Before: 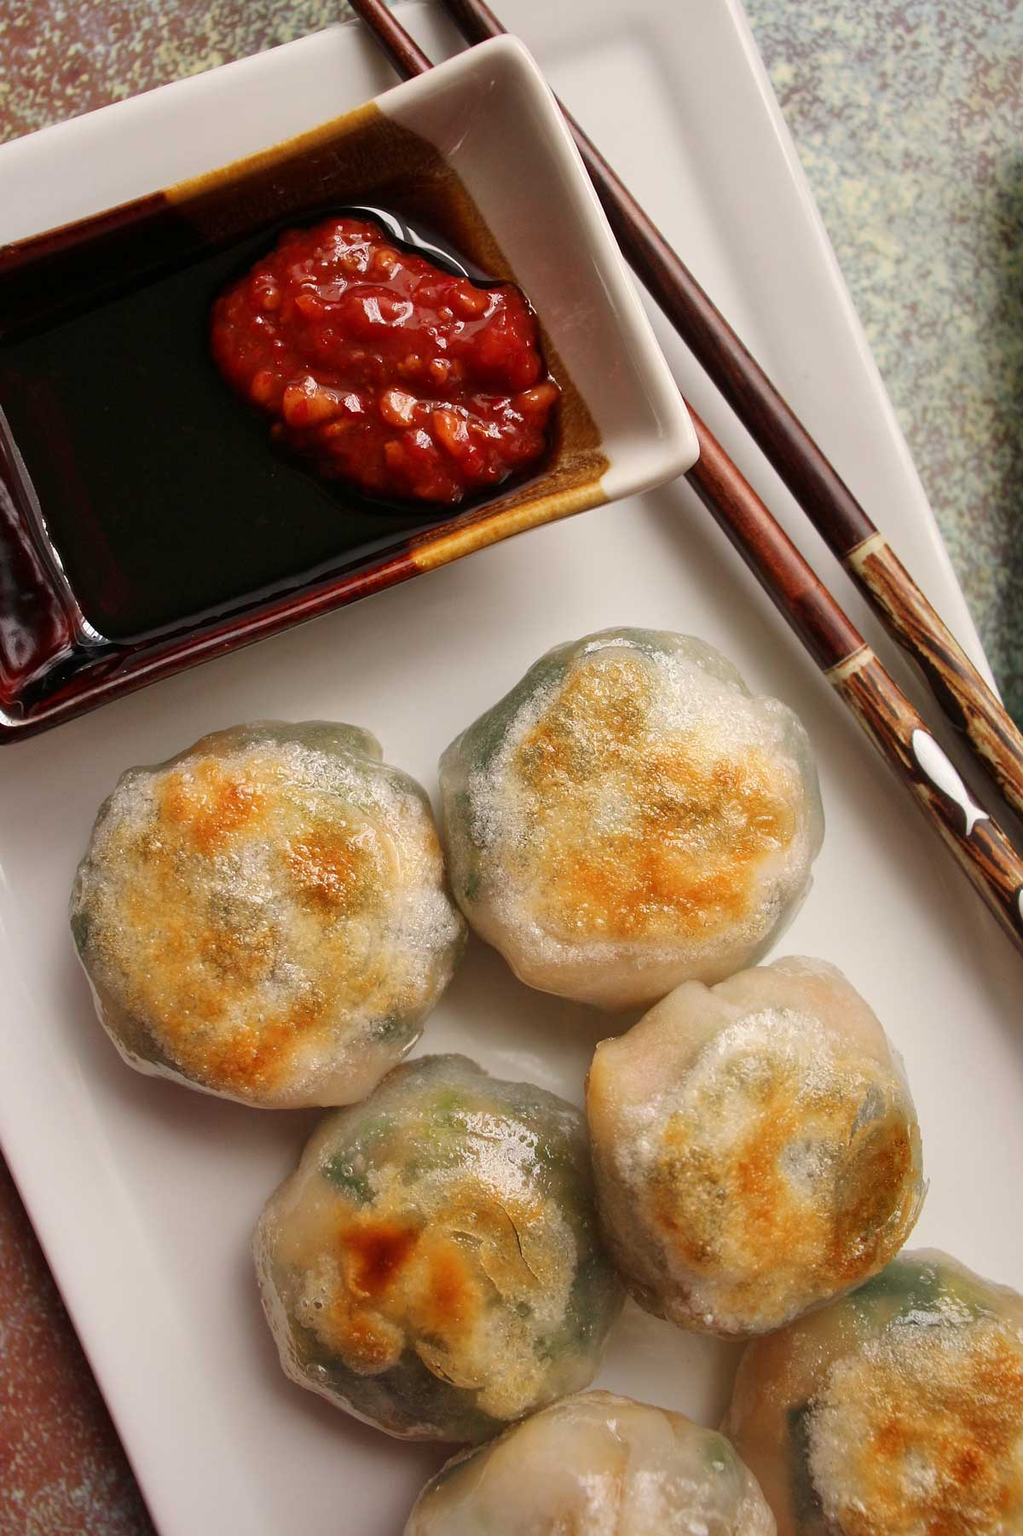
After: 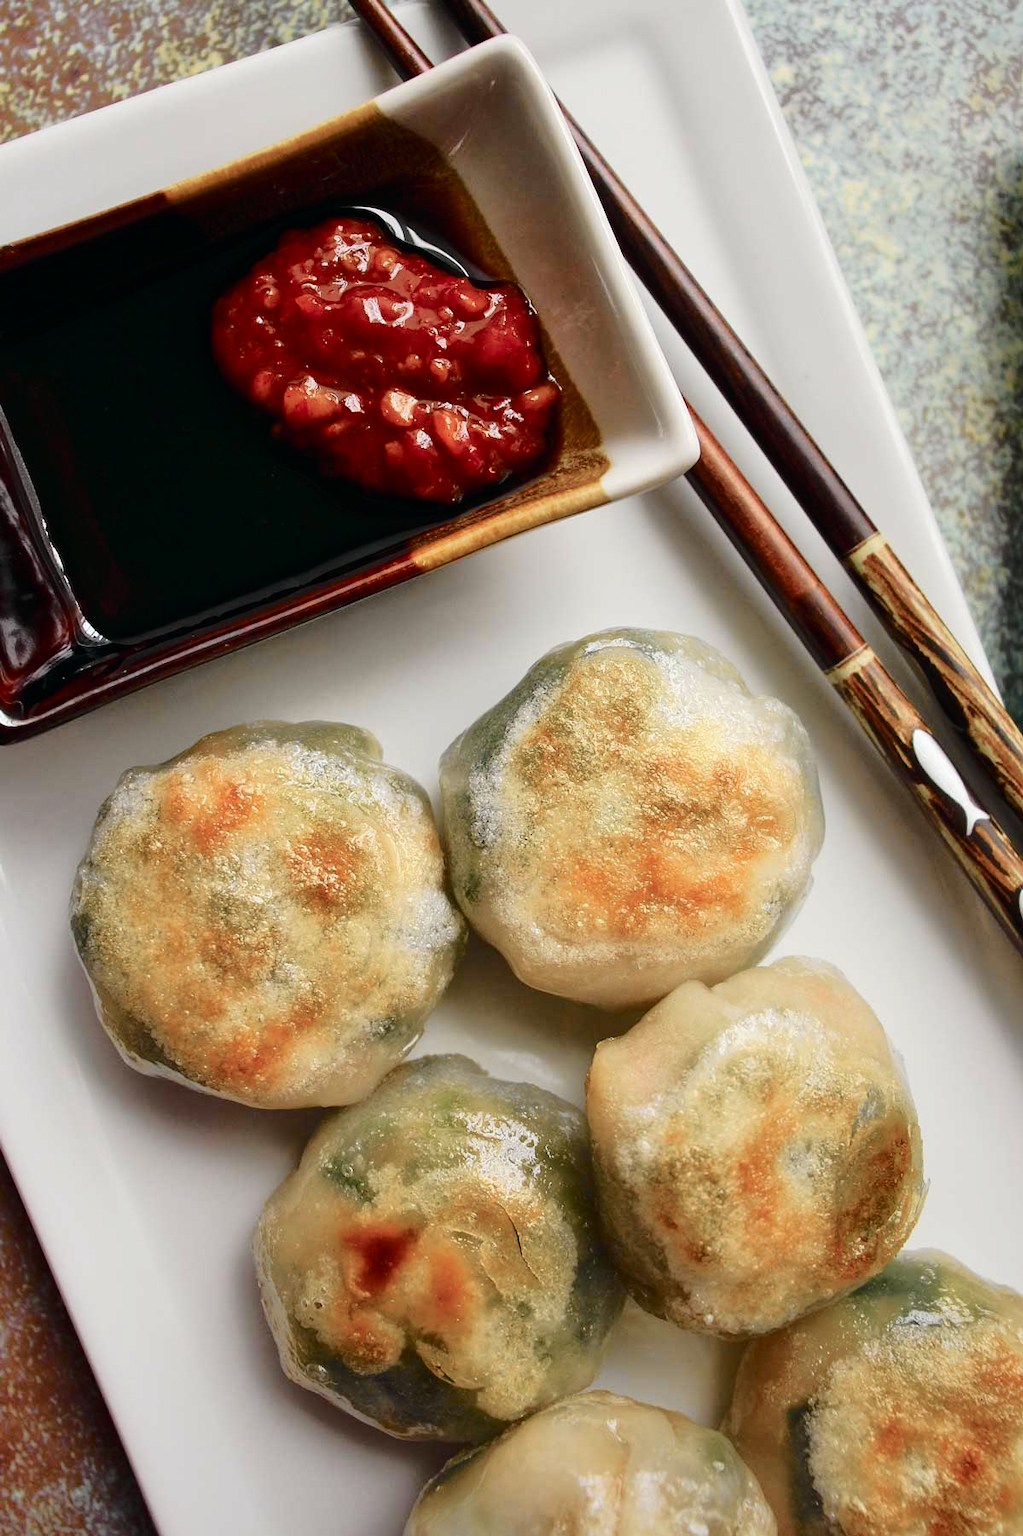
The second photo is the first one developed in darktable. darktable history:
tone curve: curves: ch0 [(0, 0) (0.081, 0.044) (0.185, 0.13) (0.283, 0.238) (0.416, 0.449) (0.495, 0.524) (0.686, 0.743) (0.826, 0.865) (0.978, 0.988)]; ch1 [(0, 0) (0.147, 0.166) (0.321, 0.362) (0.371, 0.402) (0.423, 0.442) (0.479, 0.472) (0.505, 0.497) (0.521, 0.506) (0.551, 0.537) (0.586, 0.574) (0.625, 0.618) (0.68, 0.681) (1, 1)]; ch2 [(0, 0) (0.346, 0.362) (0.404, 0.427) (0.502, 0.495) (0.531, 0.513) (0.547, 0.533) (0.582, 0.596) (0.629, 0.631) (0.717, 0.678) (1, 1)], color space Lab, independent channels, preserve colors none
